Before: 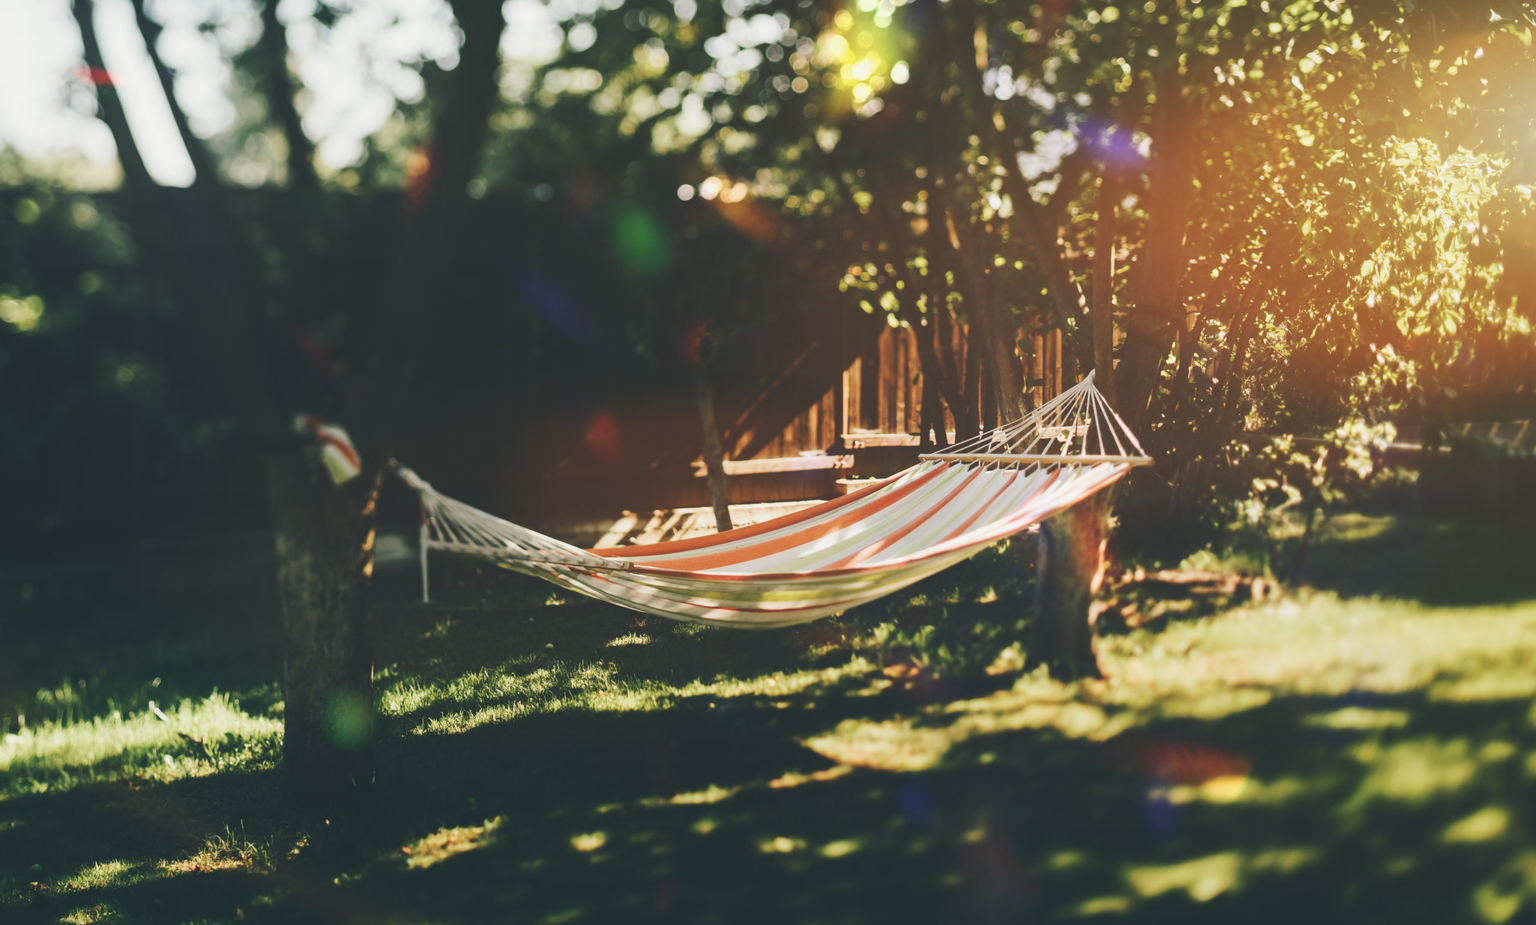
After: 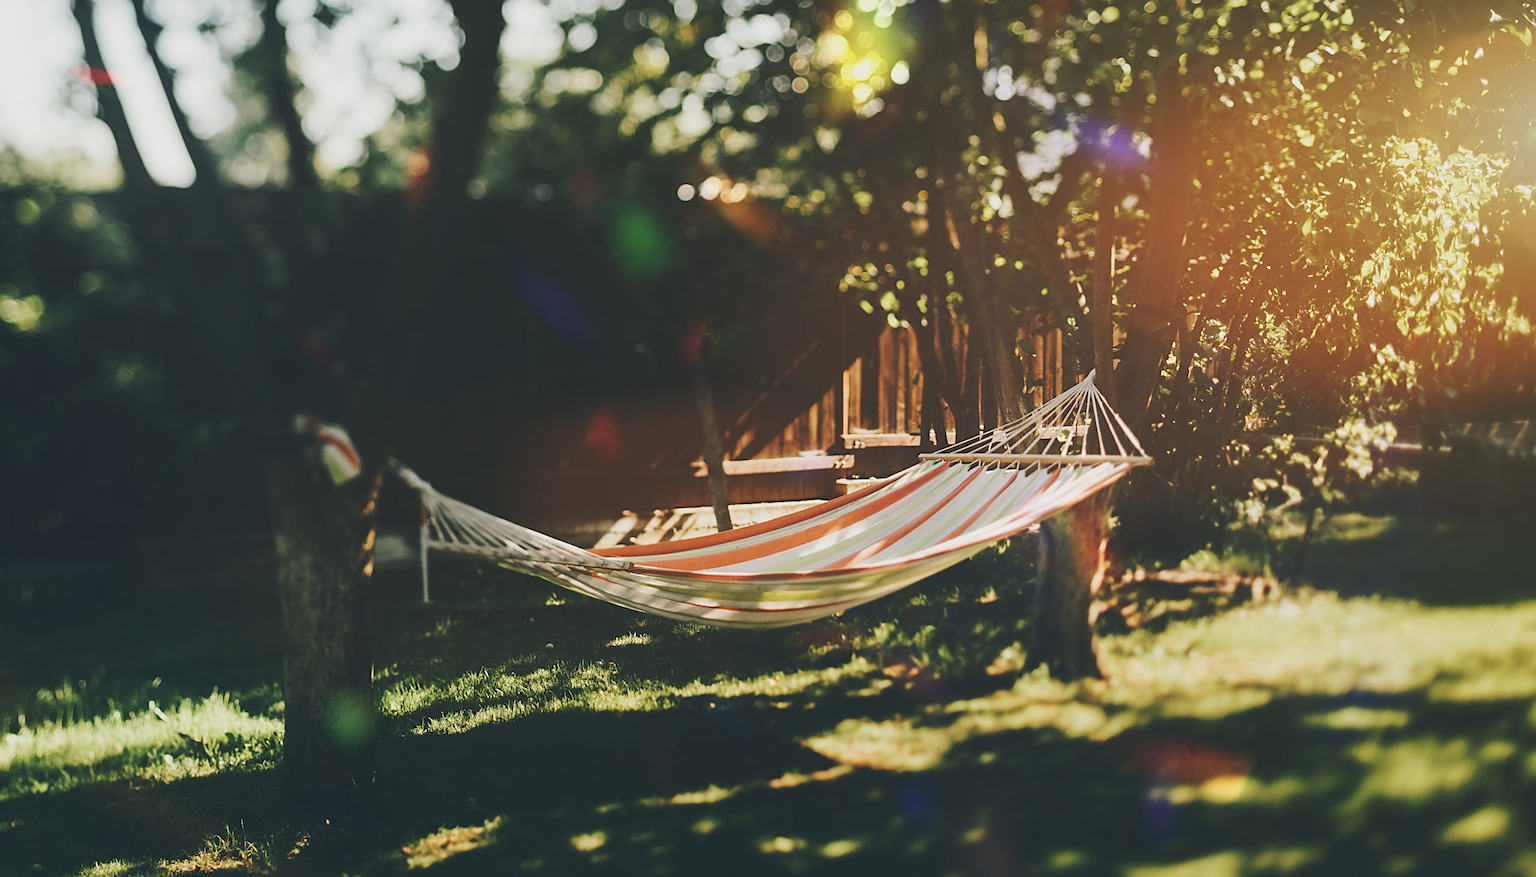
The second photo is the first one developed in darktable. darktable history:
crop and rotate: top 0%, bottom 5.097%
sharpen: on, module defaults
exposure: exposure -0.153 EV, compensate highlight preservation false
